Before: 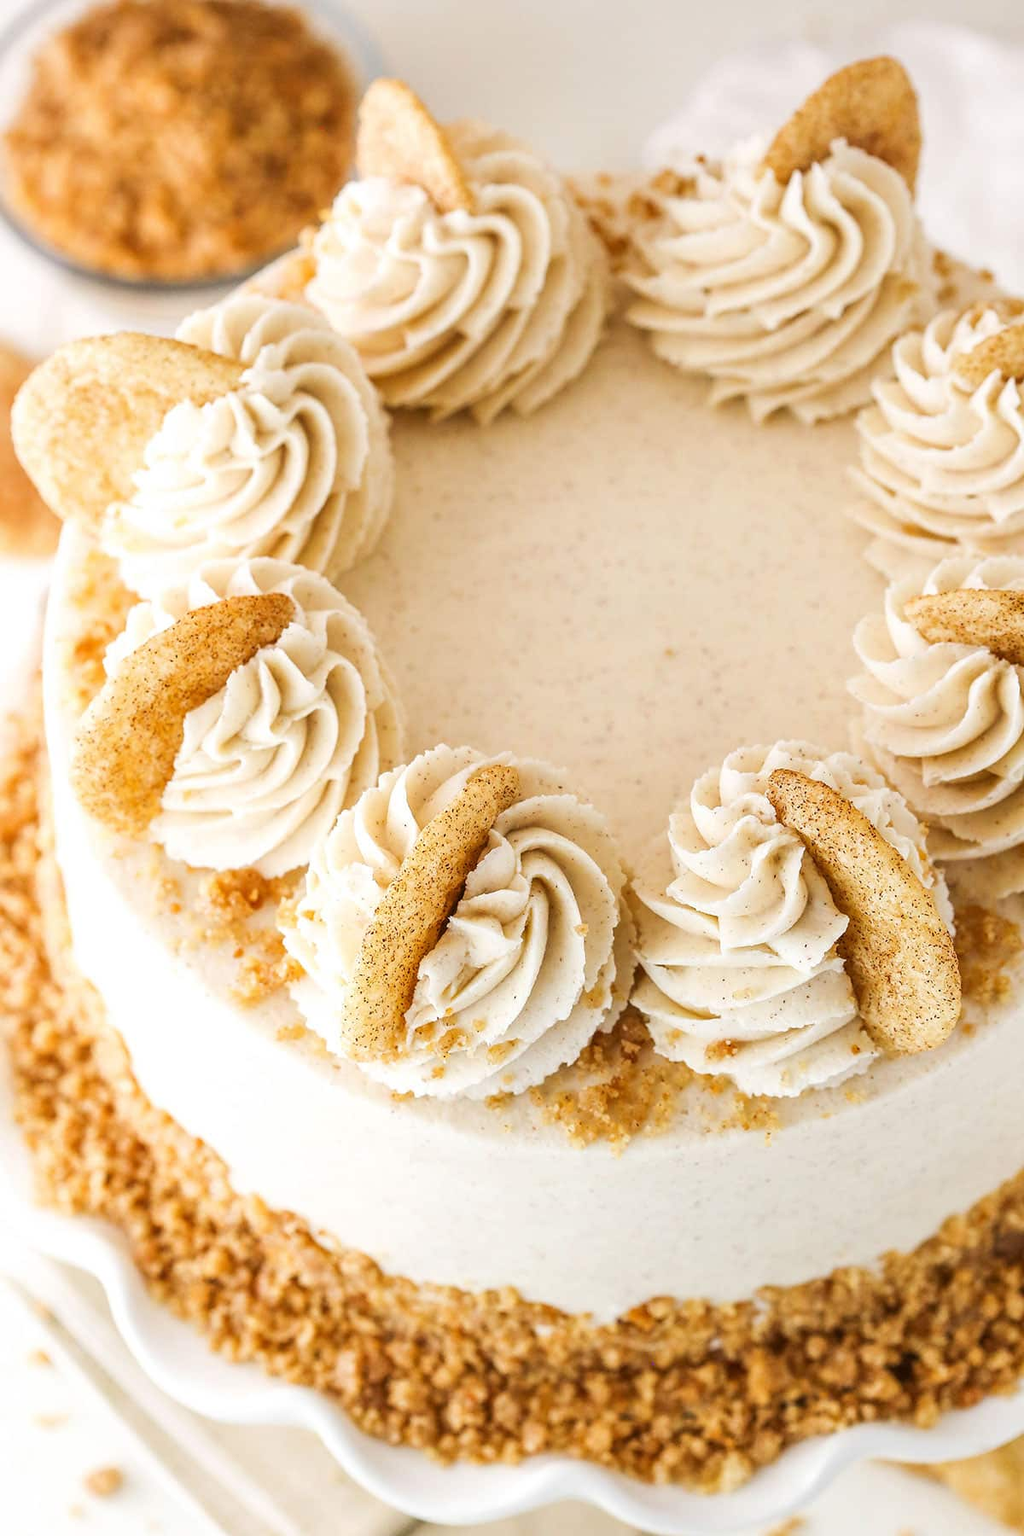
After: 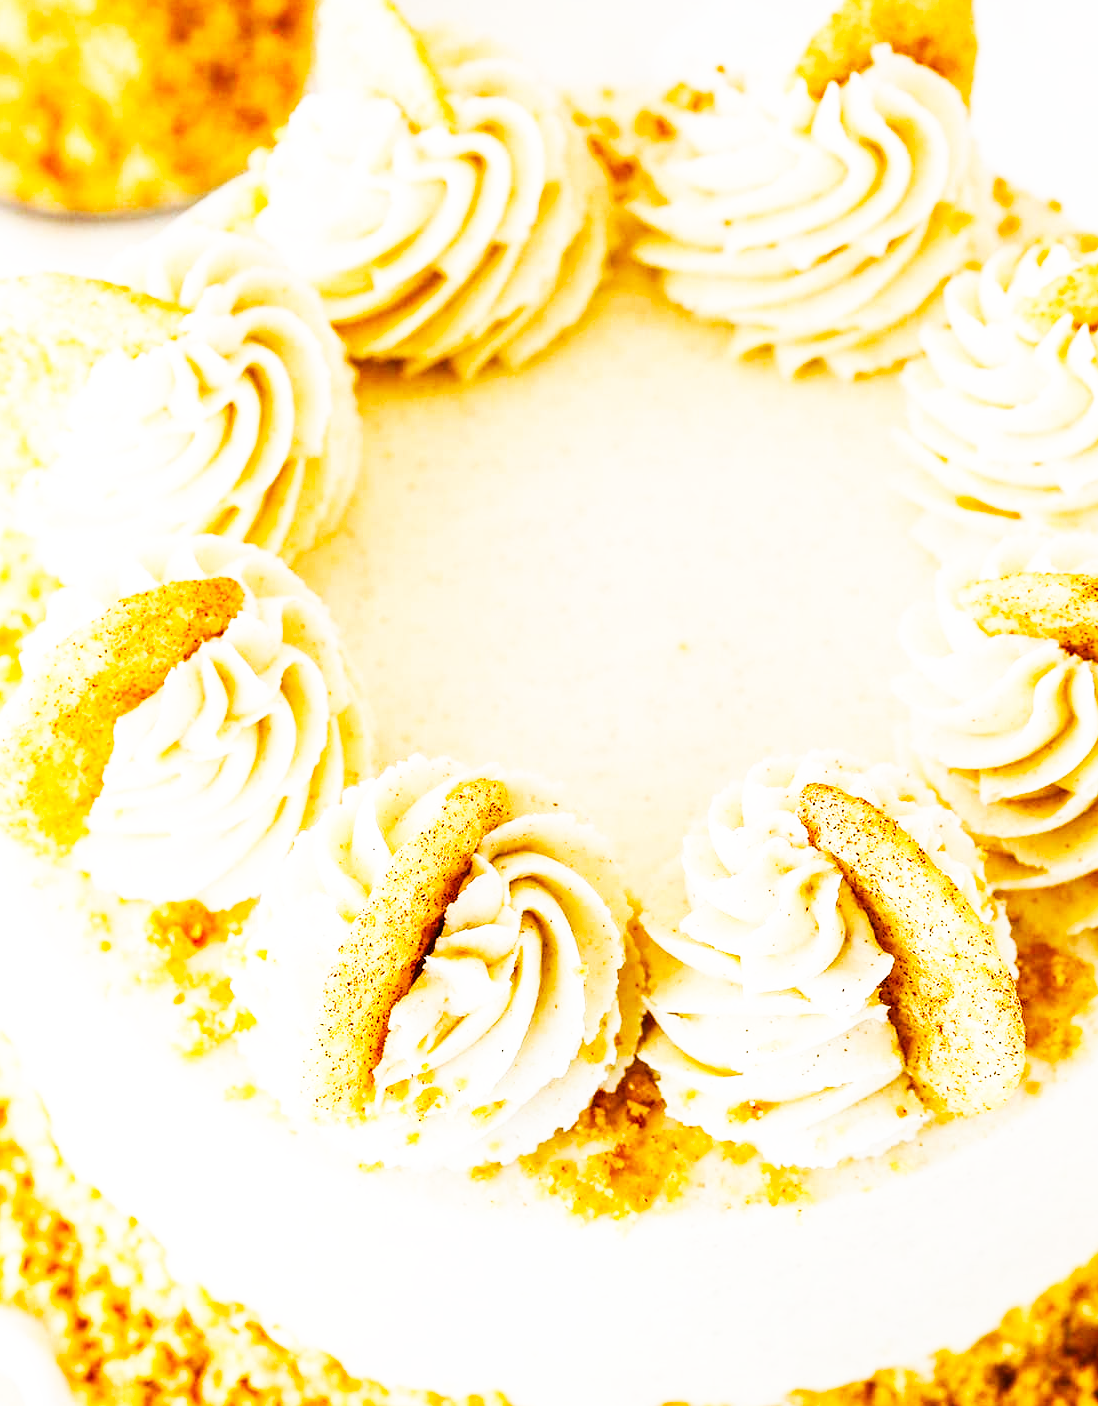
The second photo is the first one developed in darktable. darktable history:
color balance rgb: perceptual saturation grading › global saturation 34.909%, perceptual saturation grading › highlights -25.179%, perceptual saturation grading › shadows 50.047%
base curve: curves: ch0 [(0, 0) (0.007, 0.004) (0.027, 0.03) (0.046, 0.07) (0.207, 0.54) (0.442, 0.872) (0.673, 0.972) (1, 1)], preserve colors none
crop: left 8.418%, top 6.574%, bottom 15.26%
